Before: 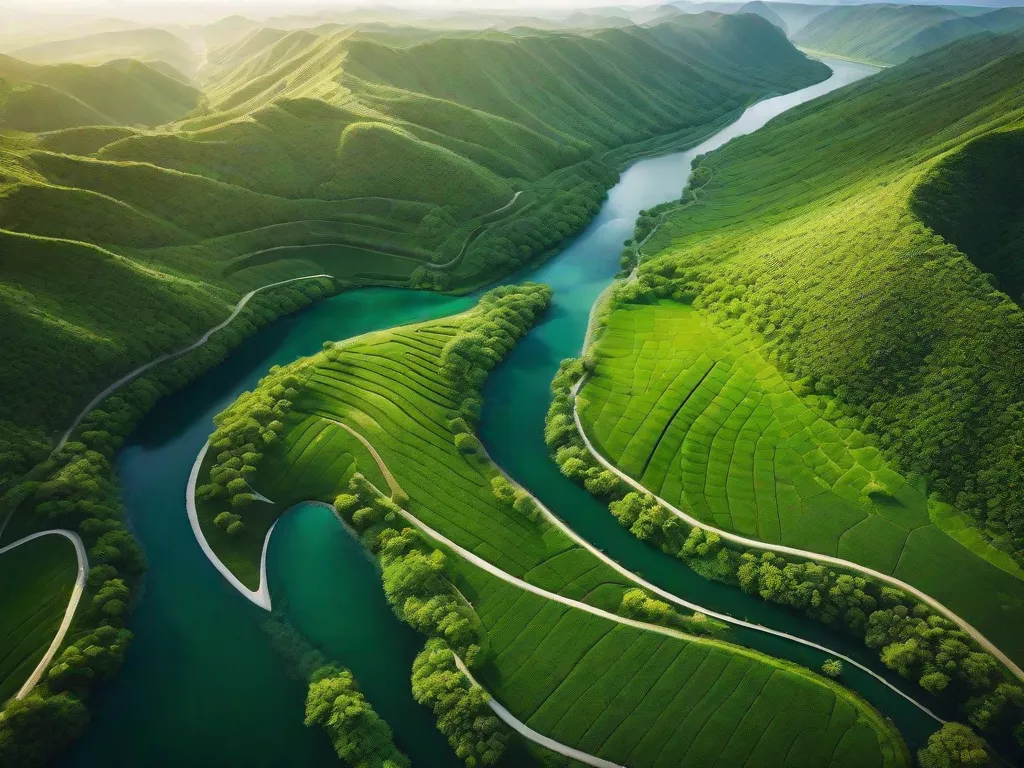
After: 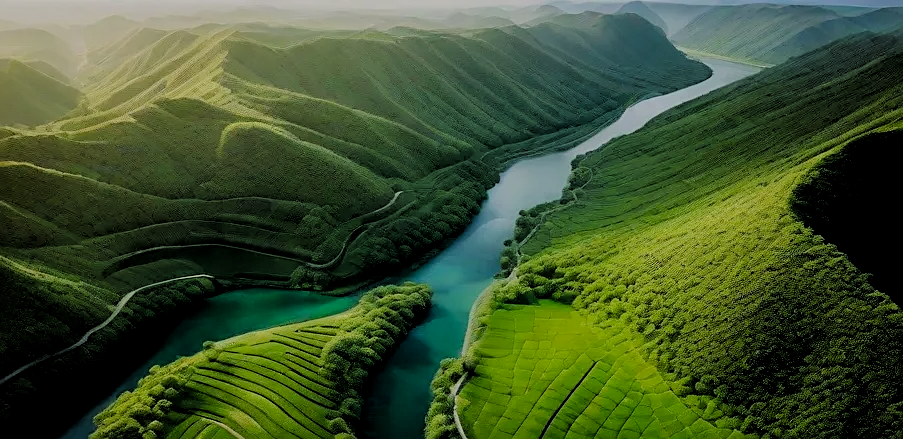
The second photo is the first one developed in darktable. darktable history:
crop and rotate: left 11.812%, bottom 42.776%
local contrast: highlights 100%, shadows 100%, detail 120%, midtone range 0.2
filmic rgb: black relative exposure -4.58 EV, white relative exposure 4.8 EV, threshold 3 EV, hardness 2.36, latitude 36.07%, contrast 1.048, highlights saturation mix 1.32%, shadows ↔ highlights balance 1.25%, color science v4 (2020), enable highlight reconstruction true
sharpen: on, module defaults
exposure: black level correction 0.009, exposure -0.637 EV, compensate highlight preservation false
